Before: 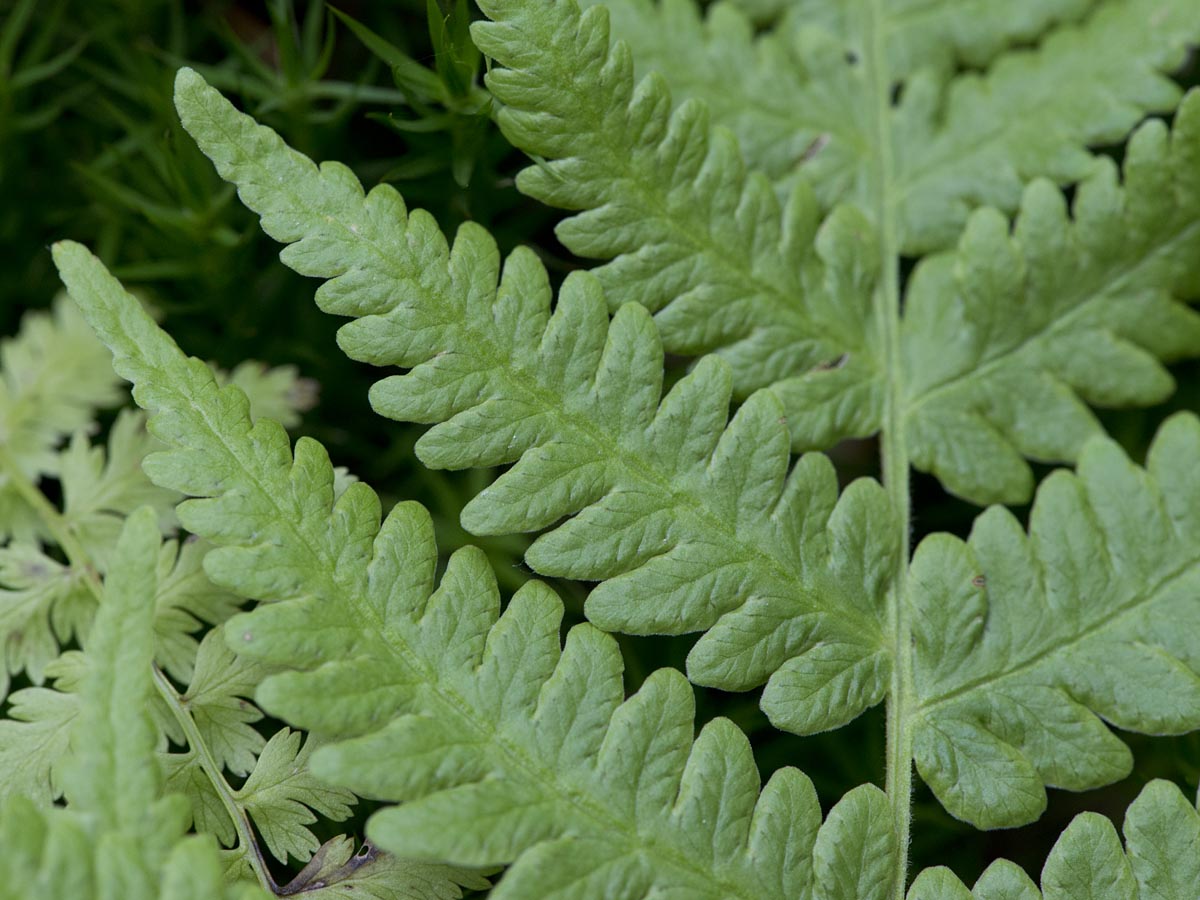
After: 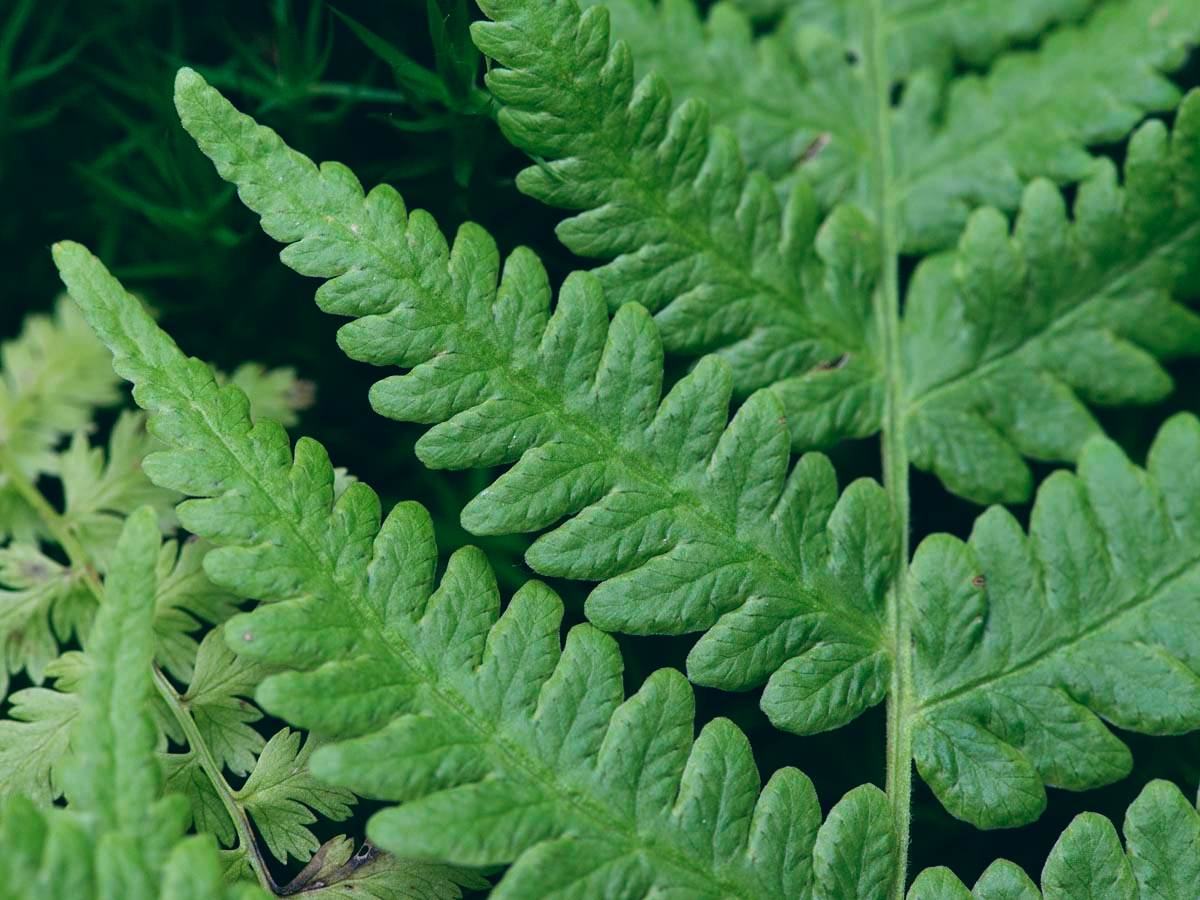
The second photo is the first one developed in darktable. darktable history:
shadows and highlights: shadows 32.83, highlights -47.7, soften with gaussian
exposure: black level correction 0, exposure 0.5 EV, compensate exposure bias true, compensate highlight preservation false
color balance: lift [1.016, 0.983, 1, 1.017], gamma [0.78, 1.018, 1.043, 0.957], gain [0.786, 1.063, 0.937, 1.017], input saturation 118.26%, contrast 13.43%, contrast fulcrum 21.62%, output saturation 82.76%
